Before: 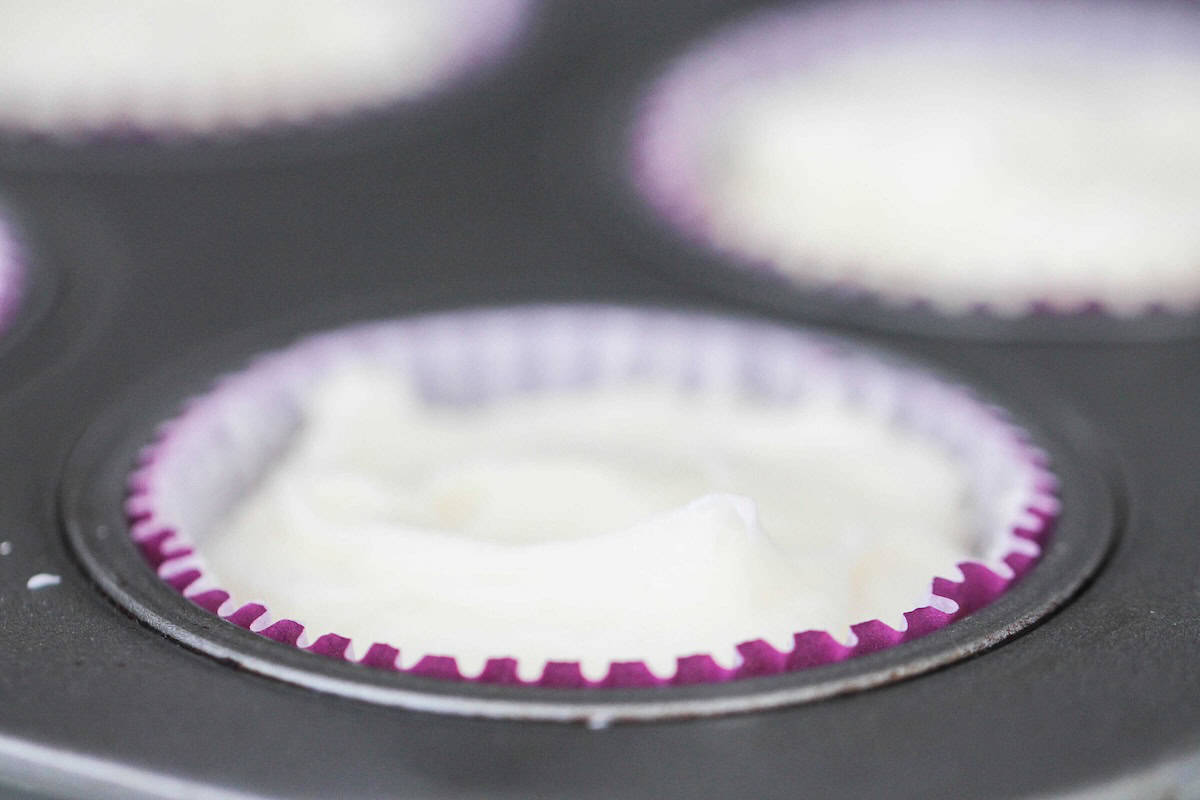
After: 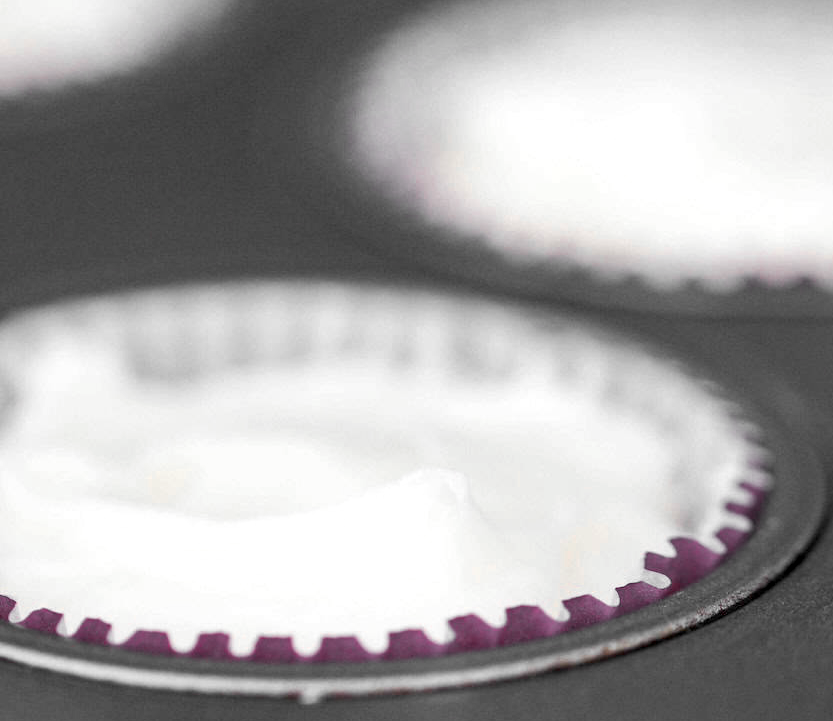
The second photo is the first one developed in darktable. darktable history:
color zones: curves: ch0 [(0, 0.447) (0.184, 0.543) (0.323, 0.476) (0.429, 0.445) (0.571, 0.443) (0.714, 0.451) (0.857, 0.452) (1, 0.447)]; ch1 [(0, 0.464) (0.176, 0.46) (0.287, 0.177) (0.429, 0.002) (0.571, 0) (0.714, 0) (0.857, 0) (1, 0.464)]
exposure: exposure 0.189 EV, compensate highlight preservation false
haze removal: compatibility mode true, adaptive false
crop and rotate: left 24.004%, top 3.129%, right 6.51%, bottom 6.737%
